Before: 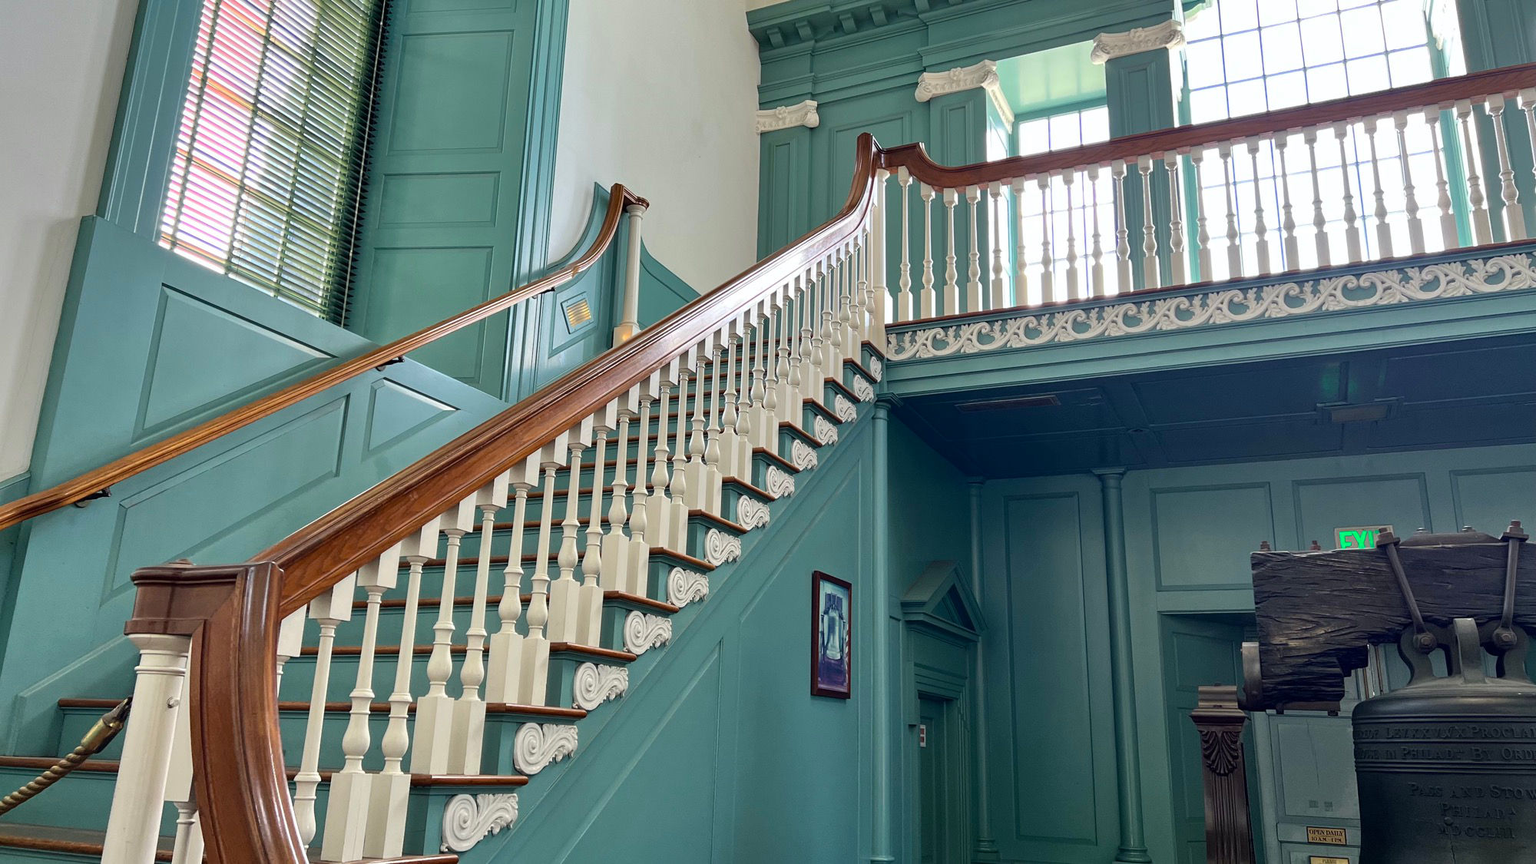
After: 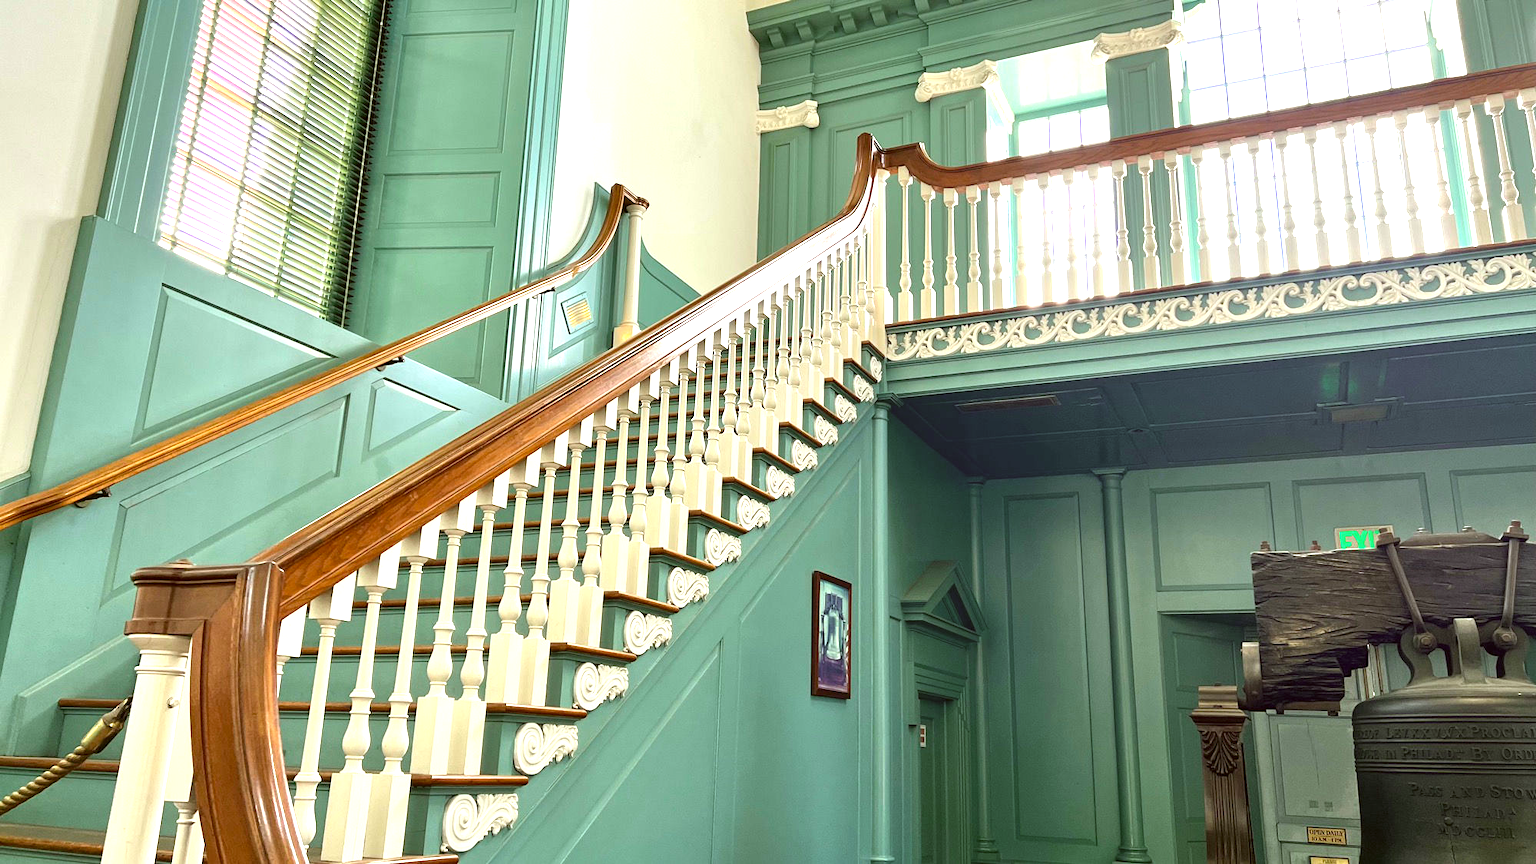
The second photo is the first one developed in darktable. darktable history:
color correction: highlights a* -1.35, highlights b* 10.5, shadows a* 0.877, shadows b* 18.95
exposure: black level correction 0, exposure 1.097 EV, compensate exposure bias true, compensate highlight preservation false
